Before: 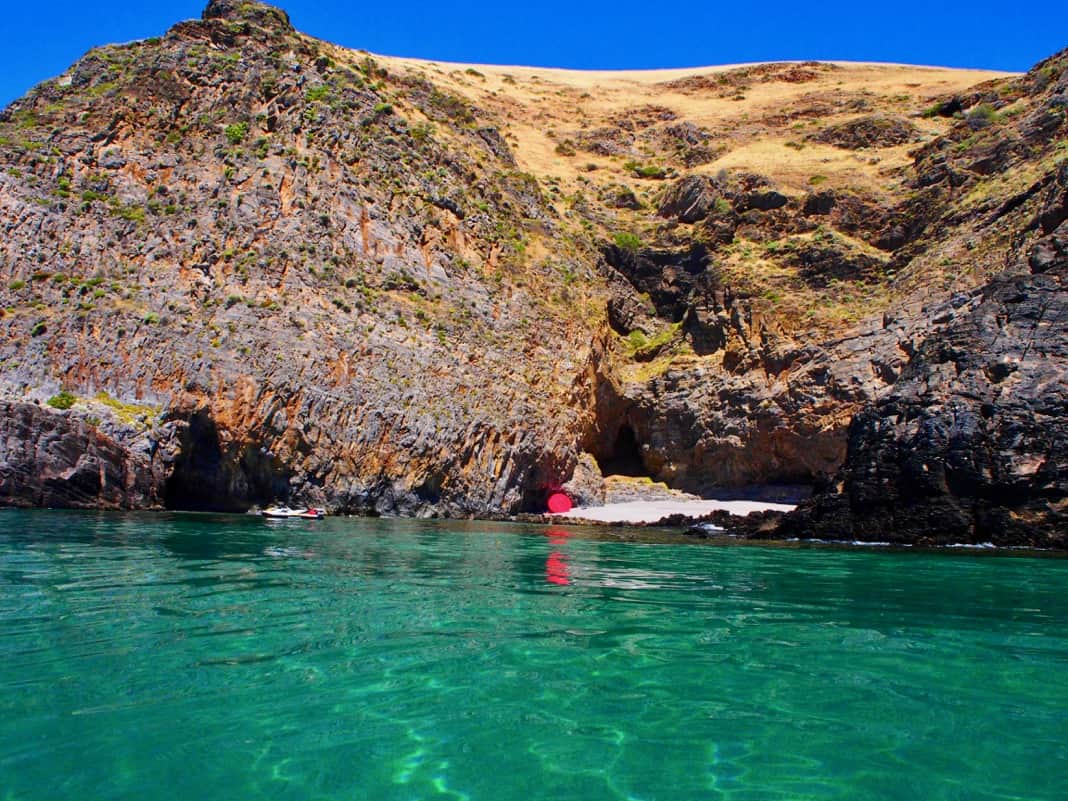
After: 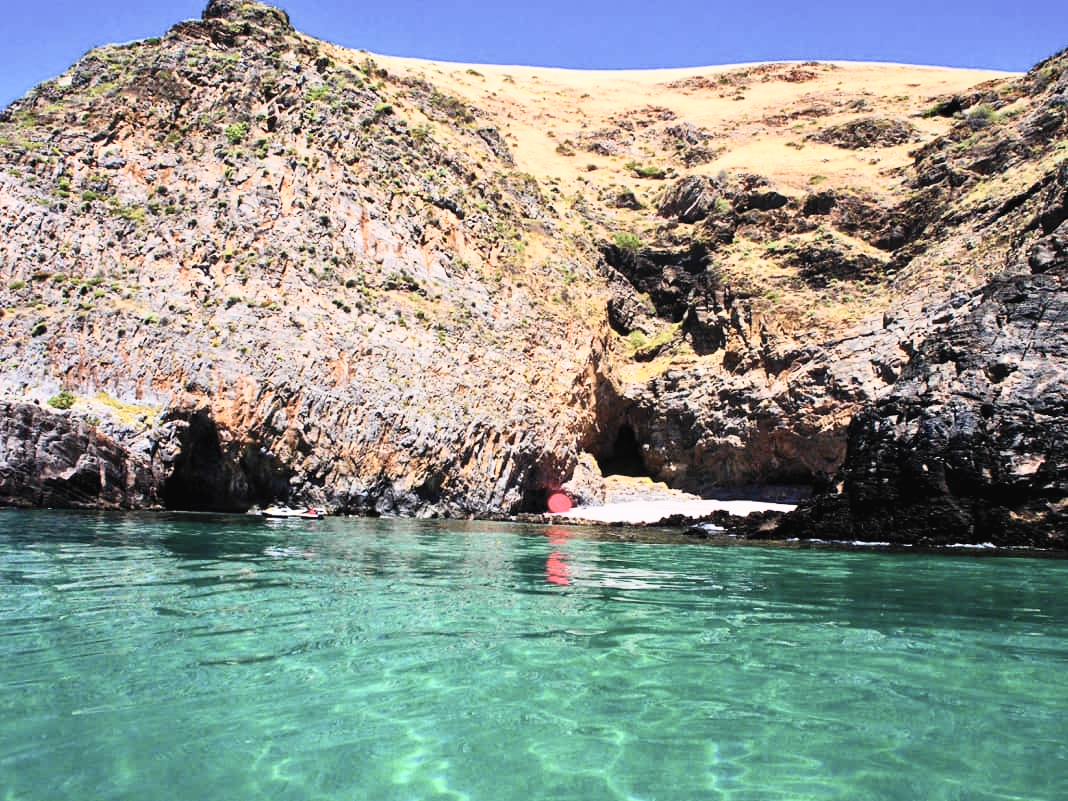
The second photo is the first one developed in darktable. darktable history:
filmic rgb: black relative exposure -7.48 EV, white relative exposure 4.86 EV, hardness 3.4
contrast brightness saturation: contrast 0.423, brightness 0.553, saturation -0.208
levels: mode automatic, levels [0, 0.476, 0.951]
